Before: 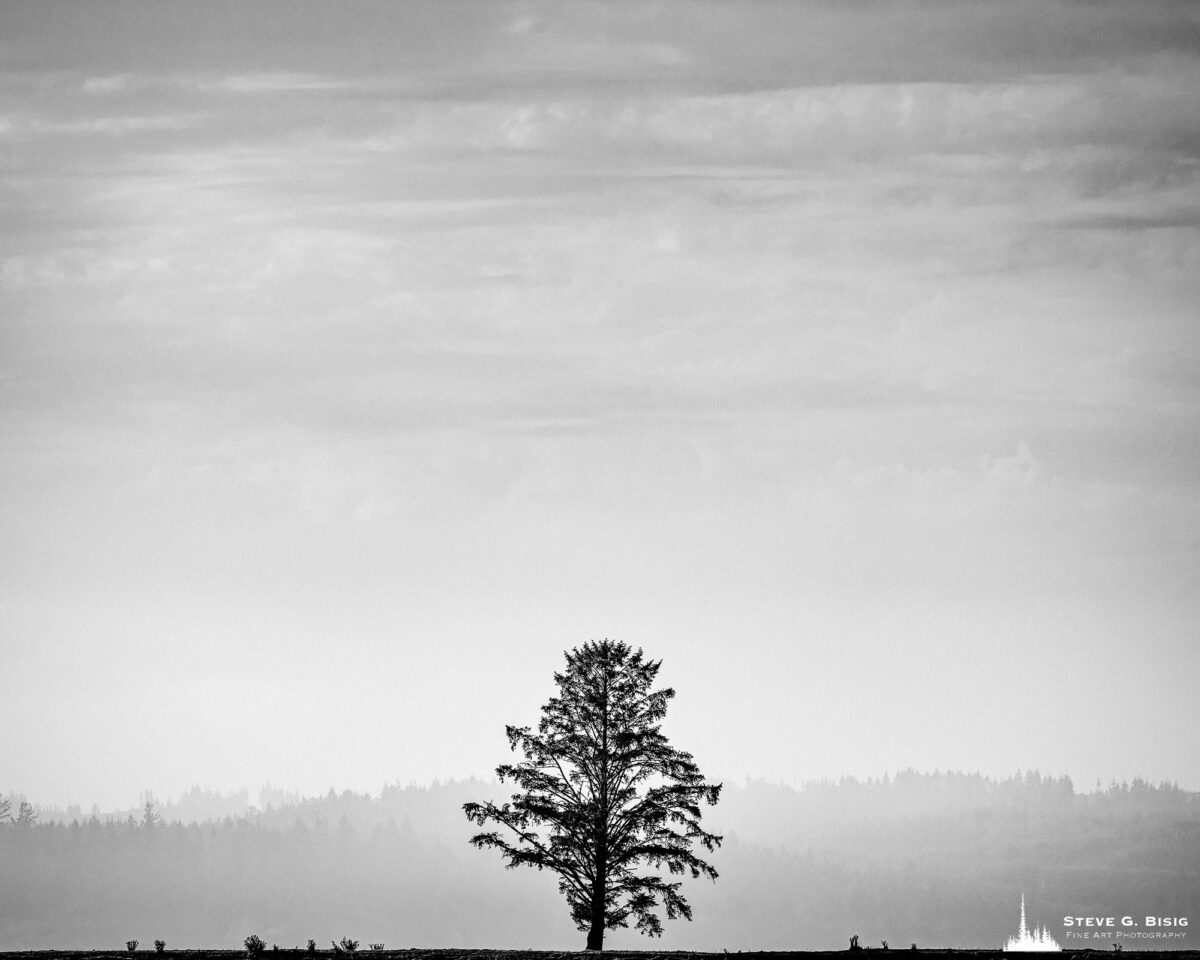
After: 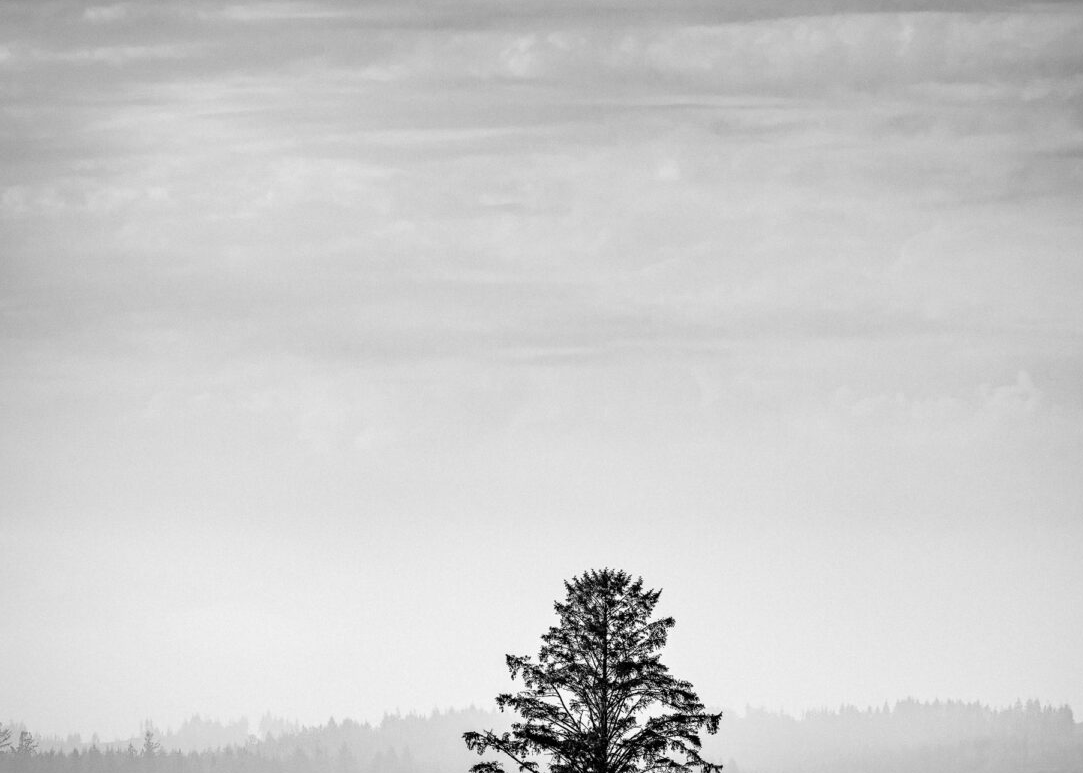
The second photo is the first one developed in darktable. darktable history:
crop: top 7.458%, right 9.693%, bottom 11.93%
velvia: on, module defaults
